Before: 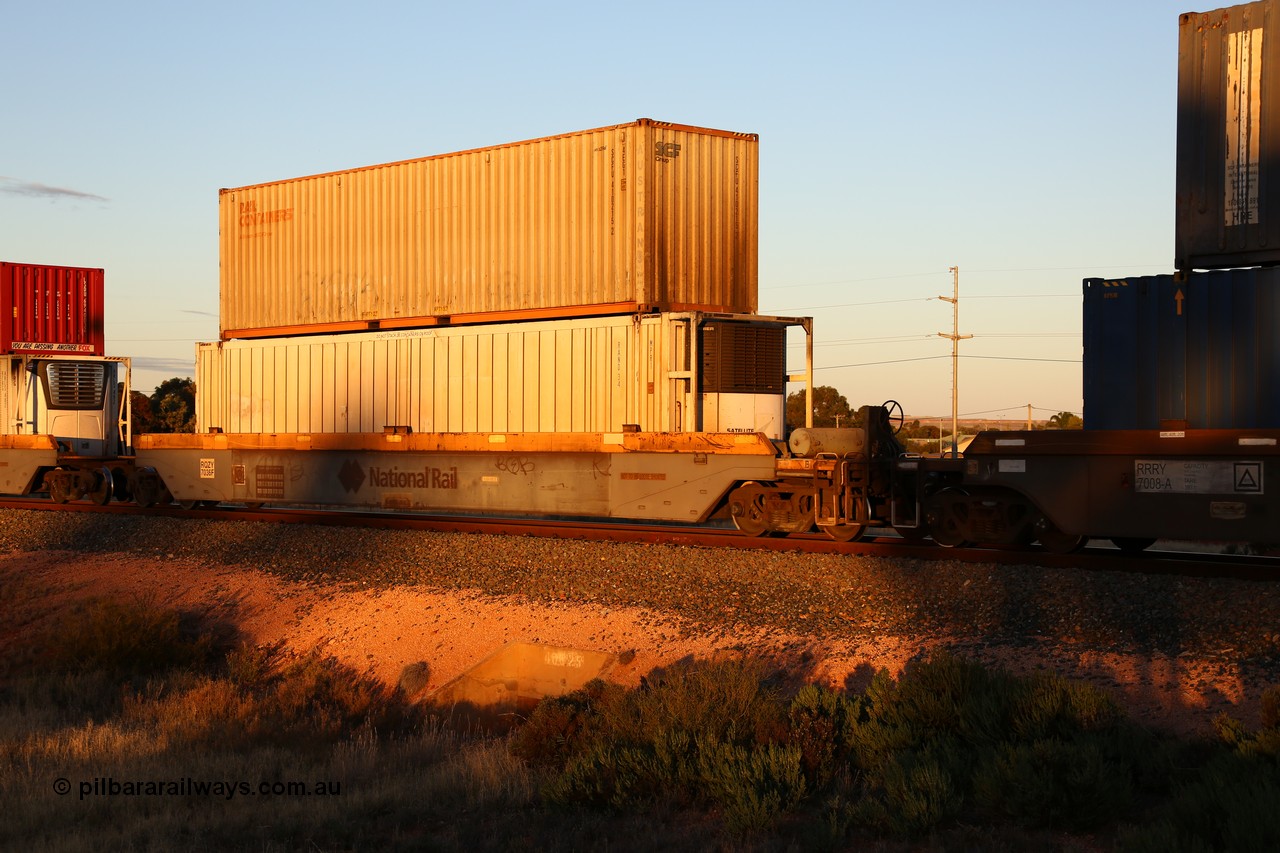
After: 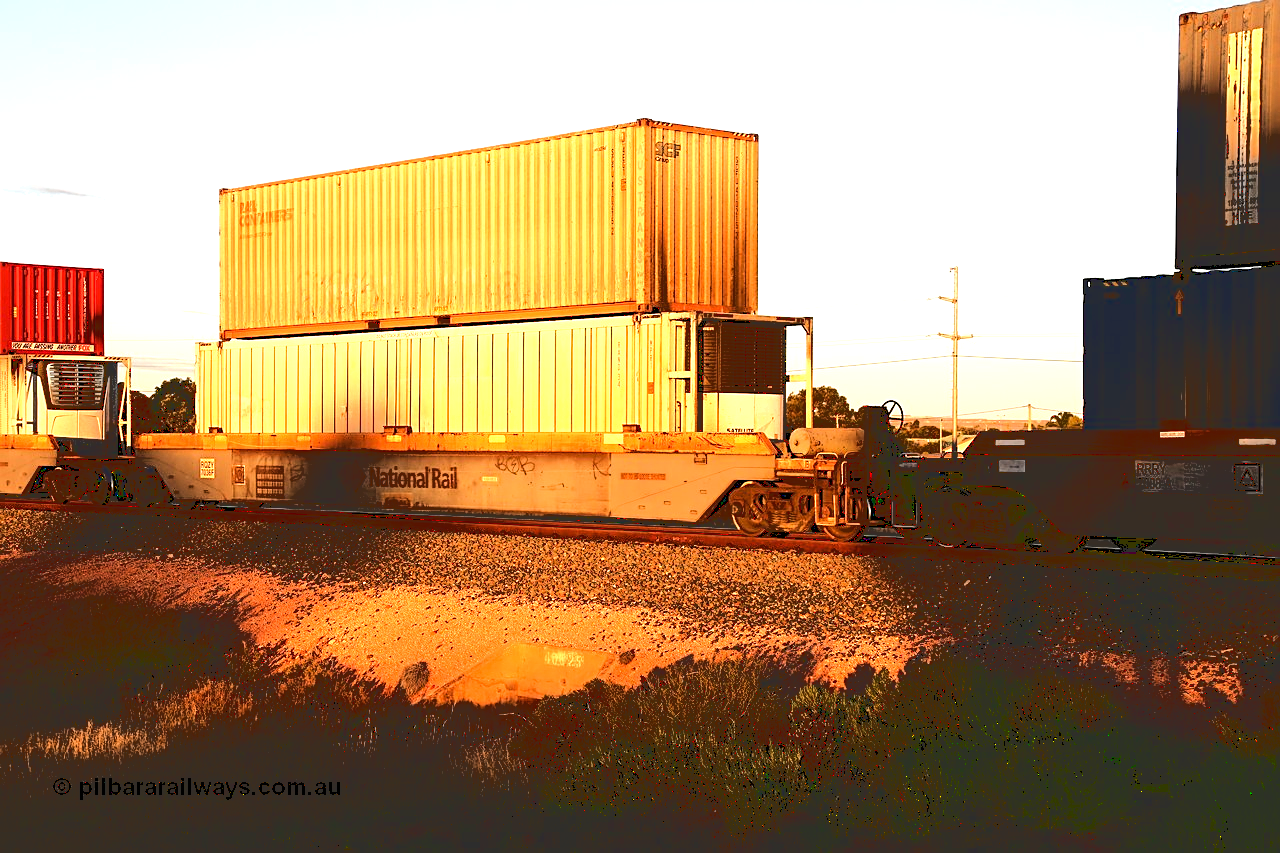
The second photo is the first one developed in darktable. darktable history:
exposure: exposure 1 EV, compensate highlight preservation false
sharpen: on, module defaults
base curve: curves: ch0 [(0.065, 0.026) (0.236, 0.358) (0.53, 0.546) (0.777, 0.841) (0.924, 0.992)], preserve colors average RGB
